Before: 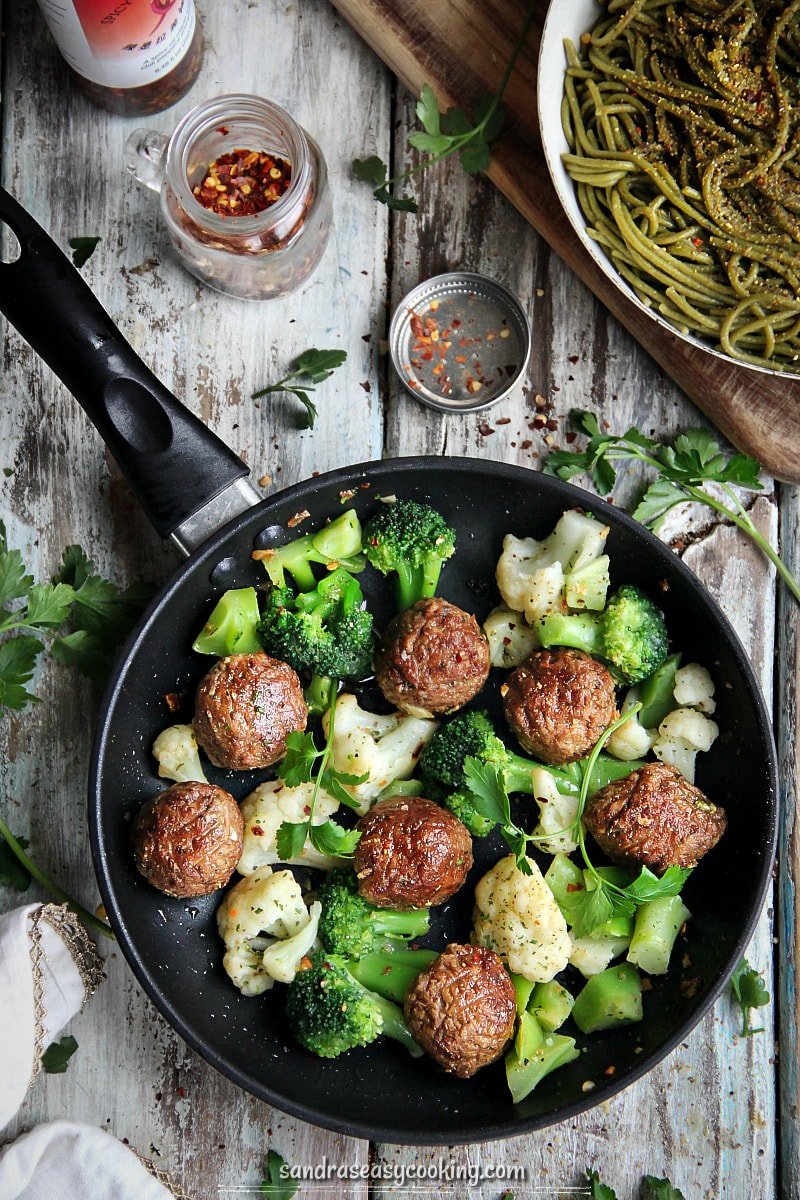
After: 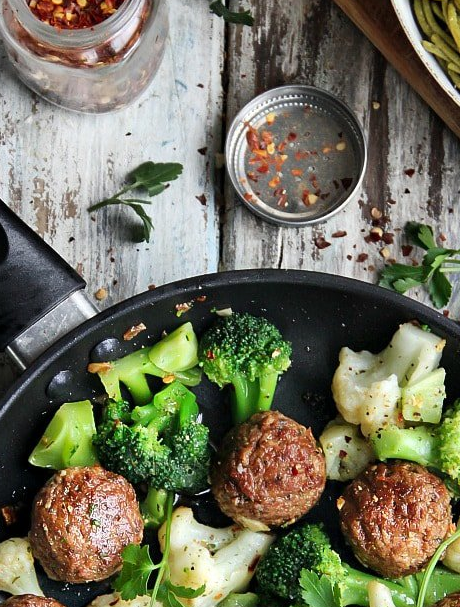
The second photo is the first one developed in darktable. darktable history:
crop: left 20.599%, top 15.656%, right 21.789%, bottom 33.692%
